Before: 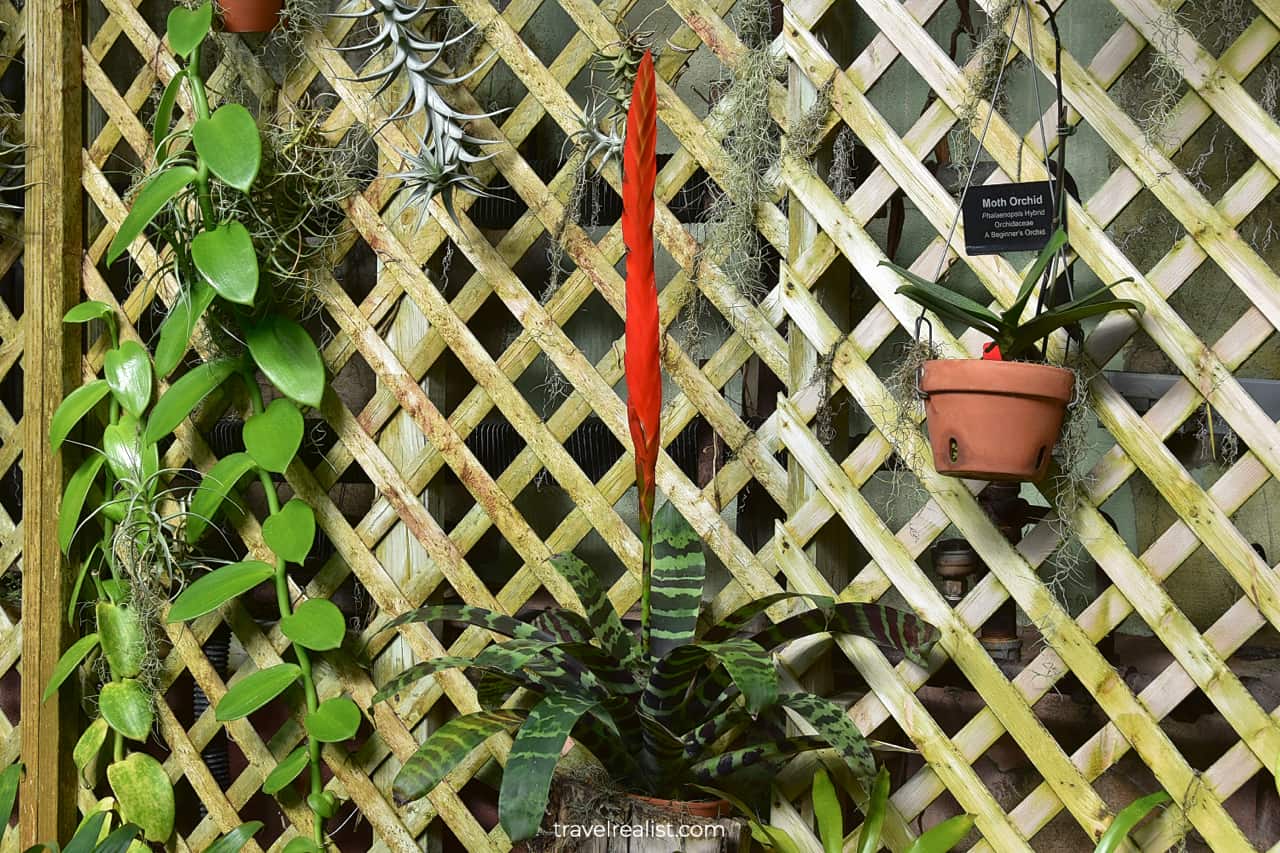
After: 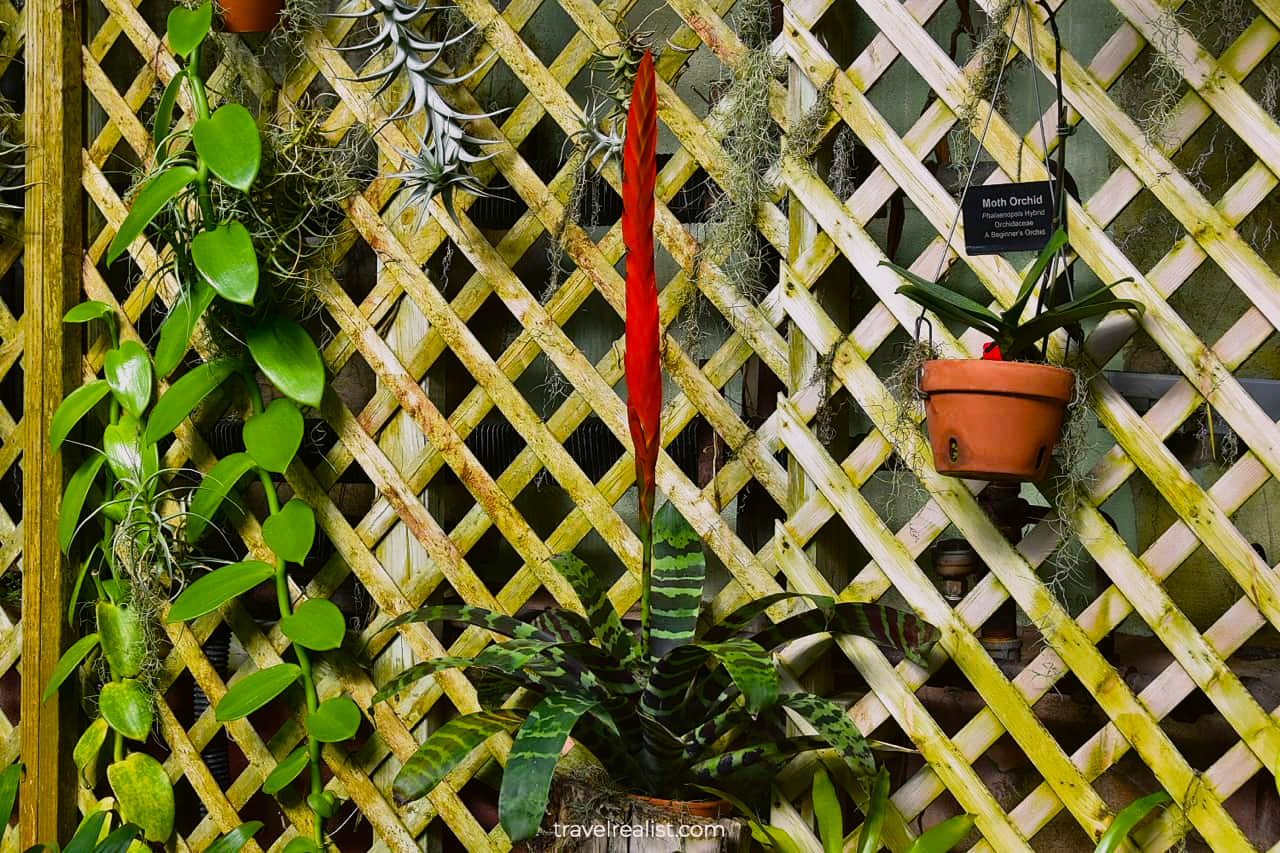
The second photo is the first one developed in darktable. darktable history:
exposure: exposure -0.972 EV, compensate highlight preservation false
base curve: curves: ch0 [(0, 0) (0.088, 0.125) (0.176, 0.251) (0.354, 0.501) (0.613, 0.749) (1, 0.877)], preserve colors none
shadows and highlights: shadows 60.92, highlights -60.18, soften with gaussian
tone equalizer: -8 EV -0.424 EV, -7 EV -0.418 EV, -6 EV -0.303 EV, -5 EV -0.19 EV, -3 EV 0.24 EV, -2 EV 0.361 EV, -1 EV 0.371 EV, +0 EV 0.432 EV, edges refinement/feathering 500, mask exposure compensation -1.57 EV, preserve details no
color balance rgb: highlights gain › chroma 1.546%, highlights gain › hue 312.53°, perceptual saturation grading › global saturation 36.107%, perceptual saturation grading › shadows 35.51%, global vibrance 9.825%
